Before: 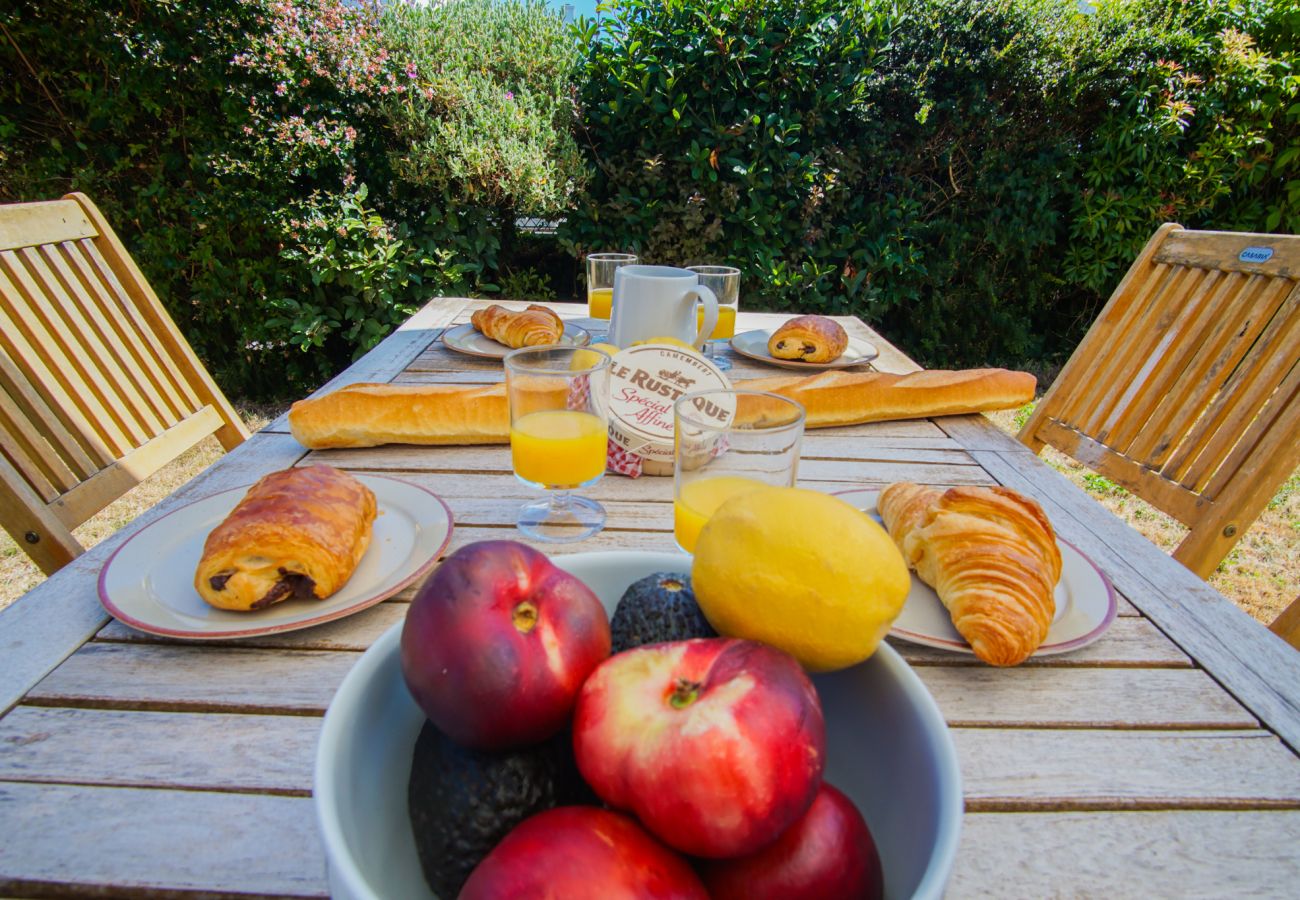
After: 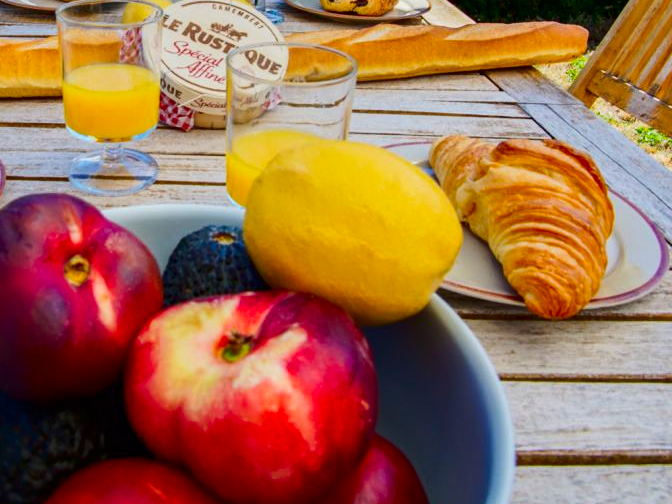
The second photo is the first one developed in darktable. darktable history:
haze removal: compatibility mode true, adaptive false
crop: left 34.537%, top 38.608%, right 13.752%, bottom 5.375%
contrast brightness saturation: contrast 0.193, brightness -0.109, saturation 0.214
